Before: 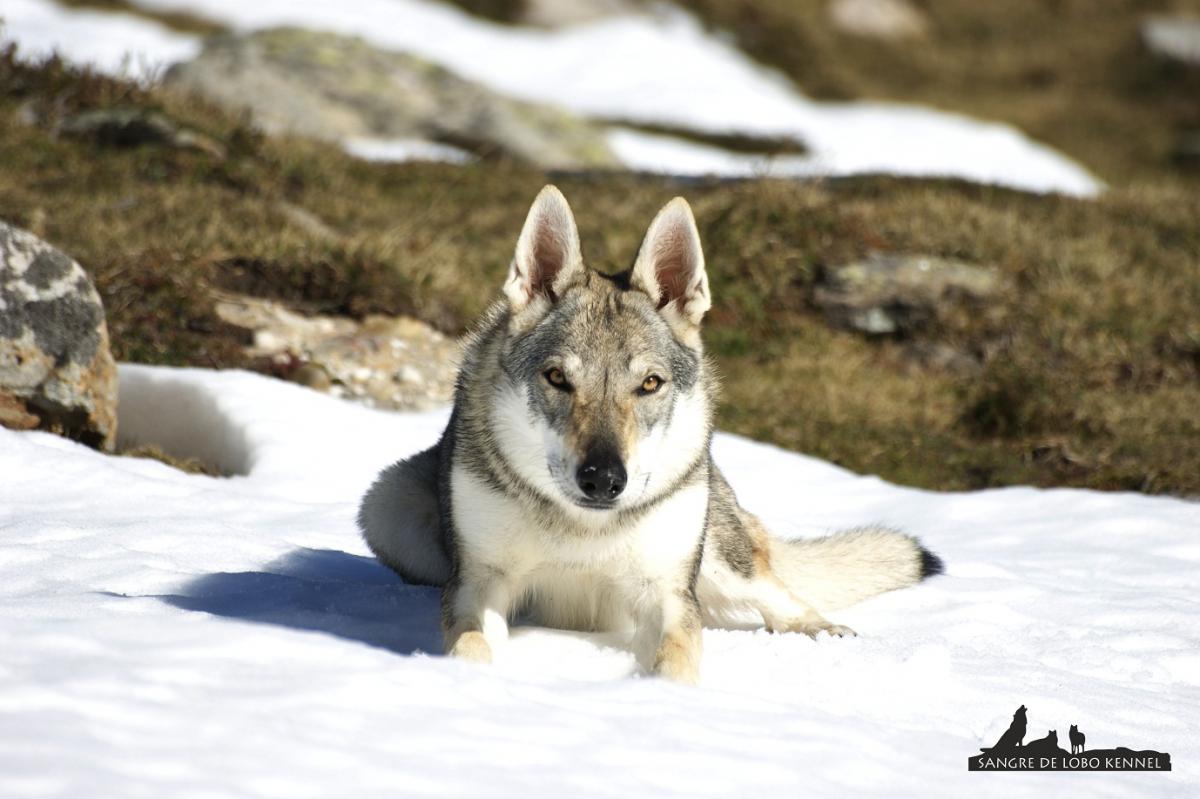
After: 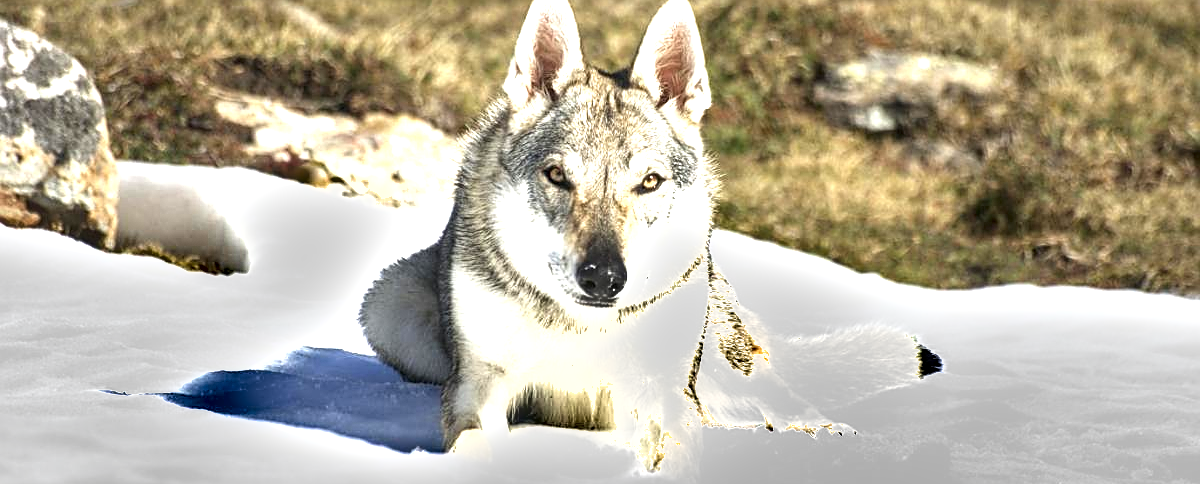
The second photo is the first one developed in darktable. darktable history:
exposure: black level correction 0, exposure 1.097 EV, compensate highlight preservation false
shadows and highlights: radius 45.13, white point adjustment 6.59, compress 79.22%, soften with gaussian
local contrast: detail 130%
sharpen: on, module defaults
crop and rotate: top 25.364%, bottom 13.978%
